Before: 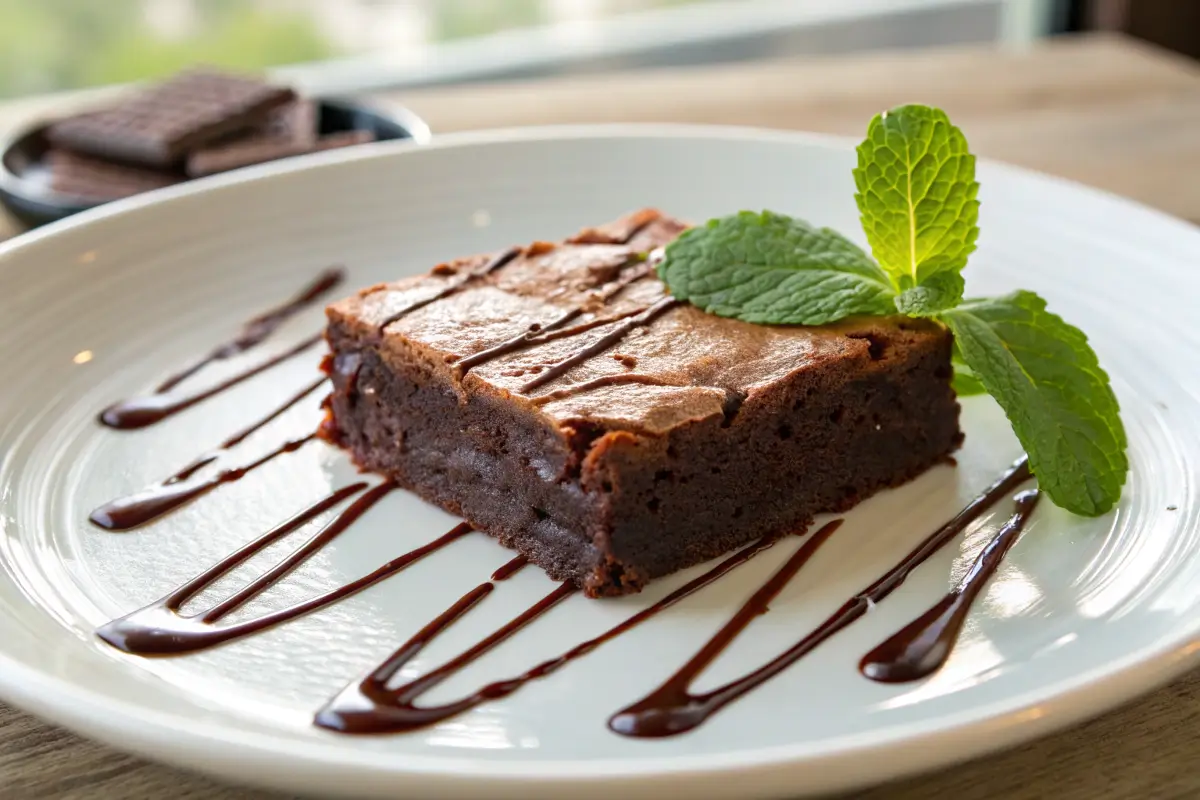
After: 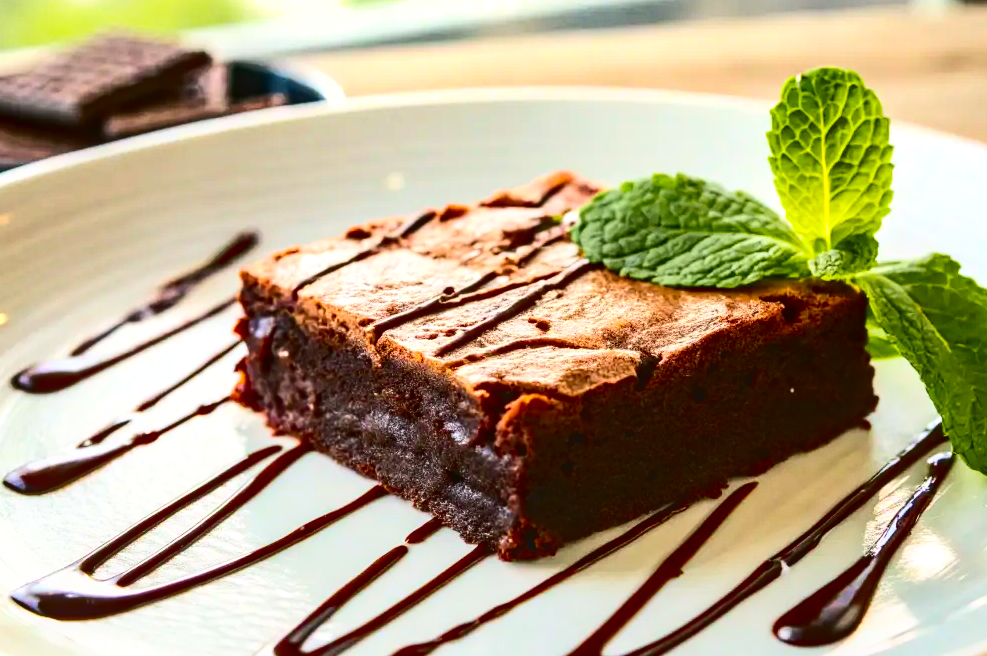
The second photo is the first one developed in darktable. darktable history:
color balance rgb: shadows lift › chroma 2.008%, shadows lift › hue 186.8°, linear chroma grading › global chroma 15.221%, perceptual saturation grading › global saturation 0.186%, perceptual brilliance grading › global brilliance 11.181%
contrast brightness saturation: contrast 0.316, brightness -0.067, saturation 0.169
local contrast: on, module defaults
crop and rotate: left 7.208%, top 4.7%, right 10.517%, bottom 13.177%
shadows and highlights: shadows 22.65, highlights -48.61, soften with gaussian
tone curve: curves: ch0 [(0, 0.01) (0.052, 0.045) (0.136, 0.133) (0.29, 0.332) (0.453, 0.531) (0.676, 0.751) (0.89, 0.919) (1, 1)]; ch1 [(0, 0) (0.094, 0.081) (0.285, 0.299) (0.385, 0.403) (0.446, 0.443) (0.495, 0.496) (0.544, 0.552) (0.589, 0.612) (0.722, 0.728) (1, 1)]; ch2 [(0, 0) (0.257, 0.217) (0.43, 0.421) (0.498, 0.507) (0.531, 0.544) (0.56, 0.579) (0.625, 0.642) (1, 1)], color space Lab, independent channels, preserve colors none
exposure: exposure -0.043 EV, compensate highlight preservation false
